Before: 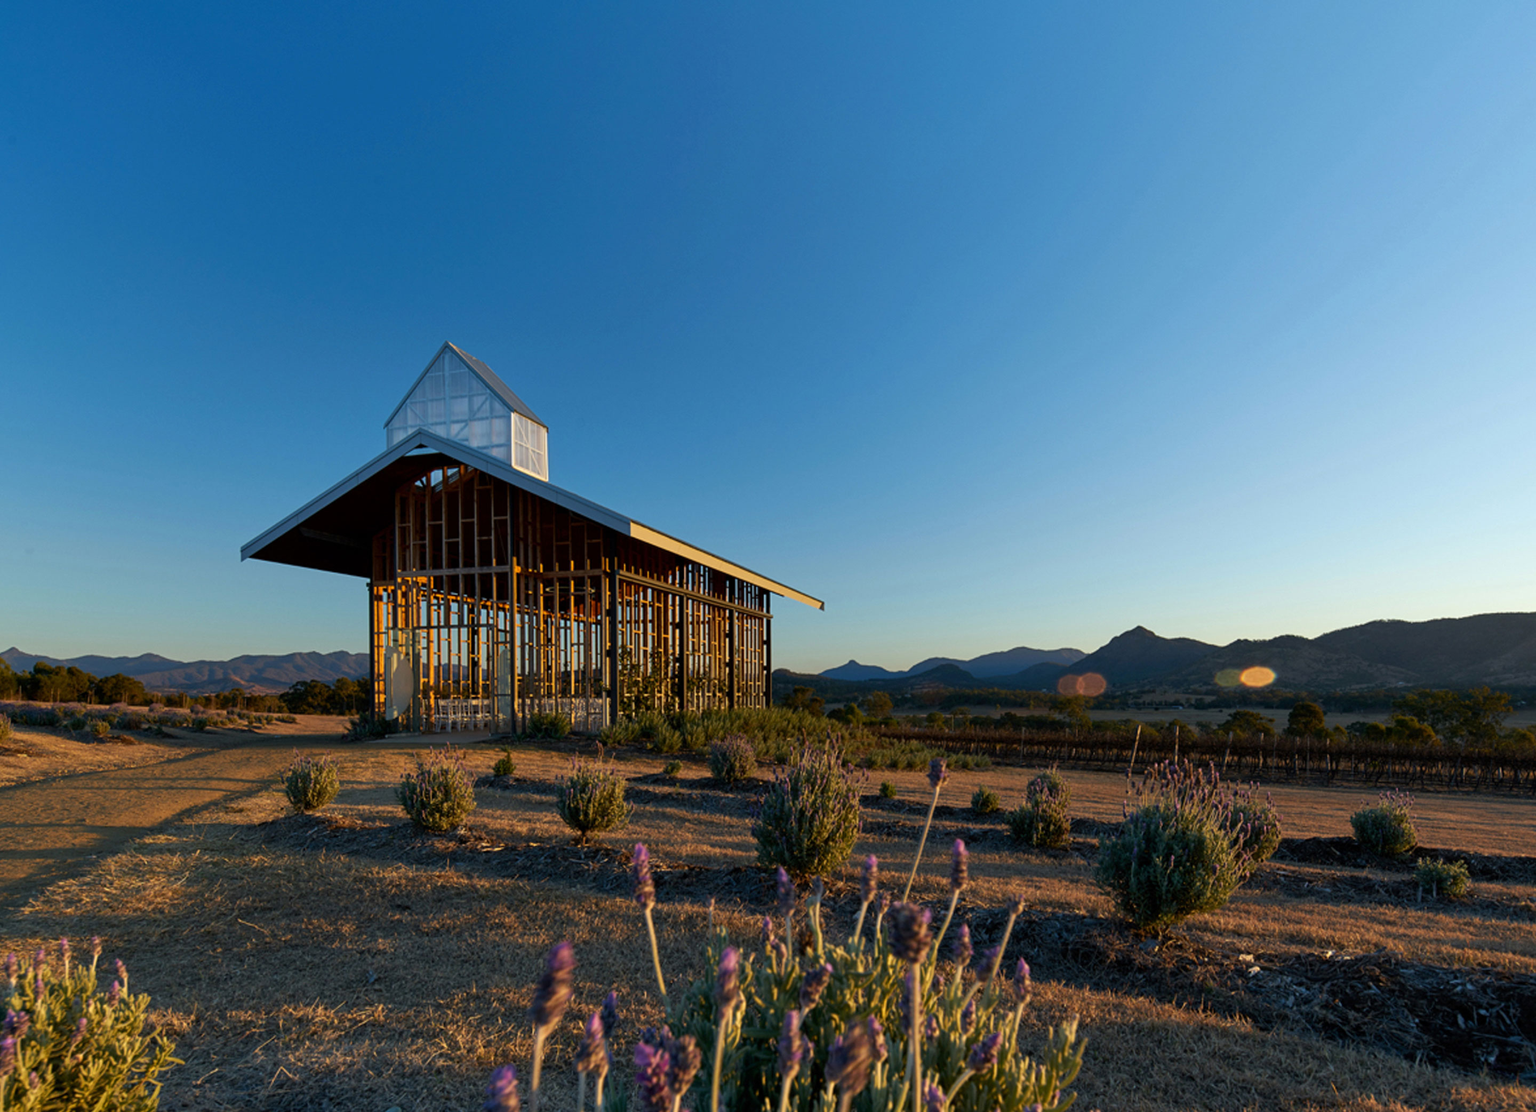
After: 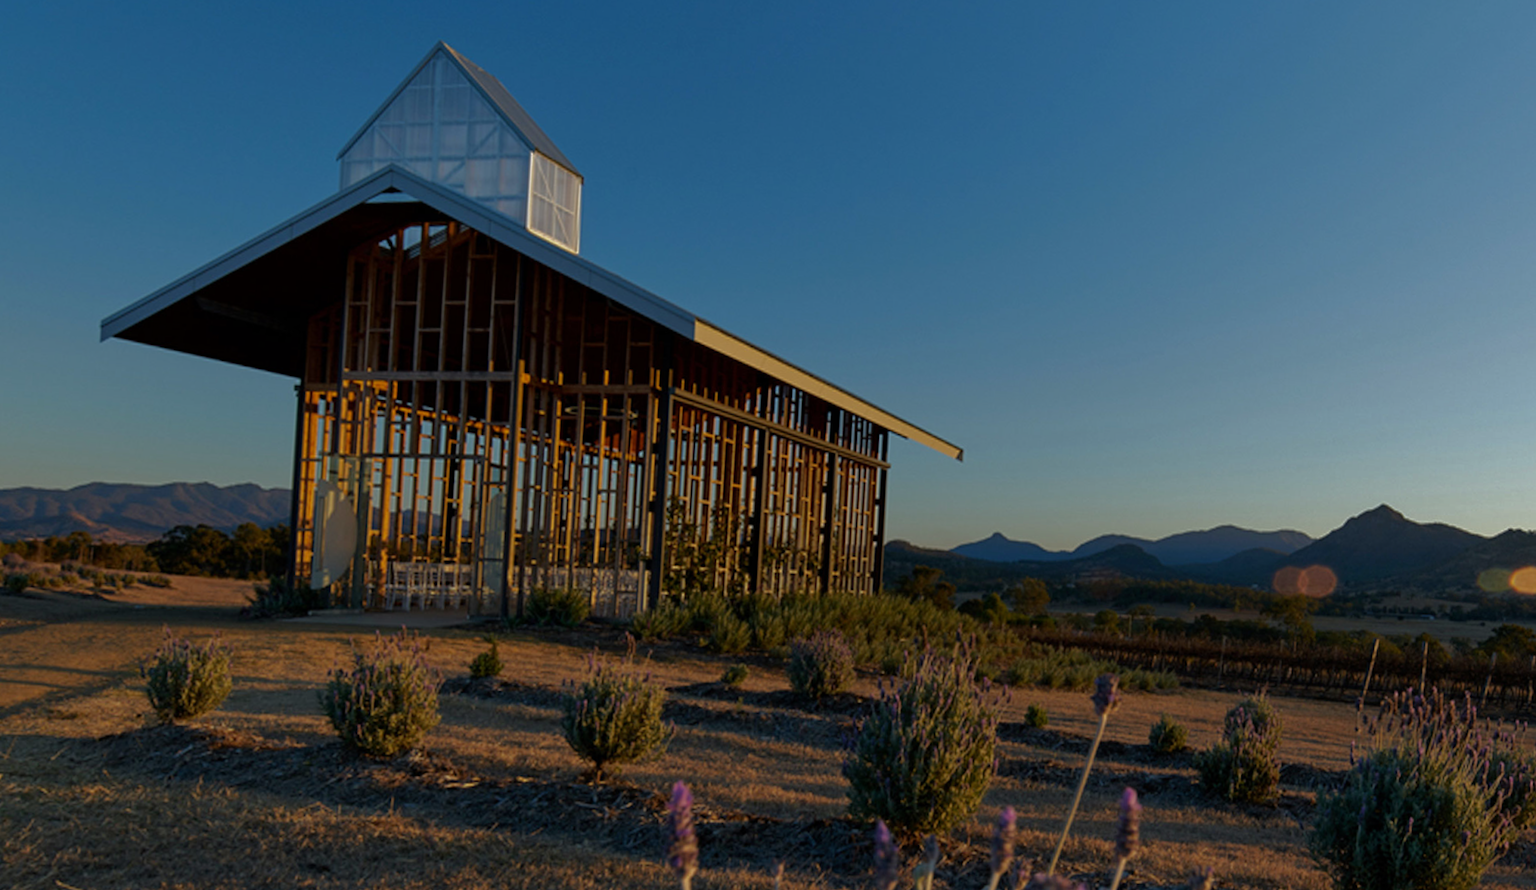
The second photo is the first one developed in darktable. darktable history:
rotate and perspective: rotation -0.013°, lens shift (vertical) -0.027, lens shift (horizontal) 0.178, crop left 0.016, crop right 0.989, crop top 0.082, crop bottom 0.918
base curve: curves: ch0 [(0, 0) (0.826, 0.587) (1, 1)]
bloom: size 15%, threshold 97%, strength 7%
crop and rotate: angle -3.37°, left 9.79%, top 20.73%, right 12.42%, bottom 11.82%
